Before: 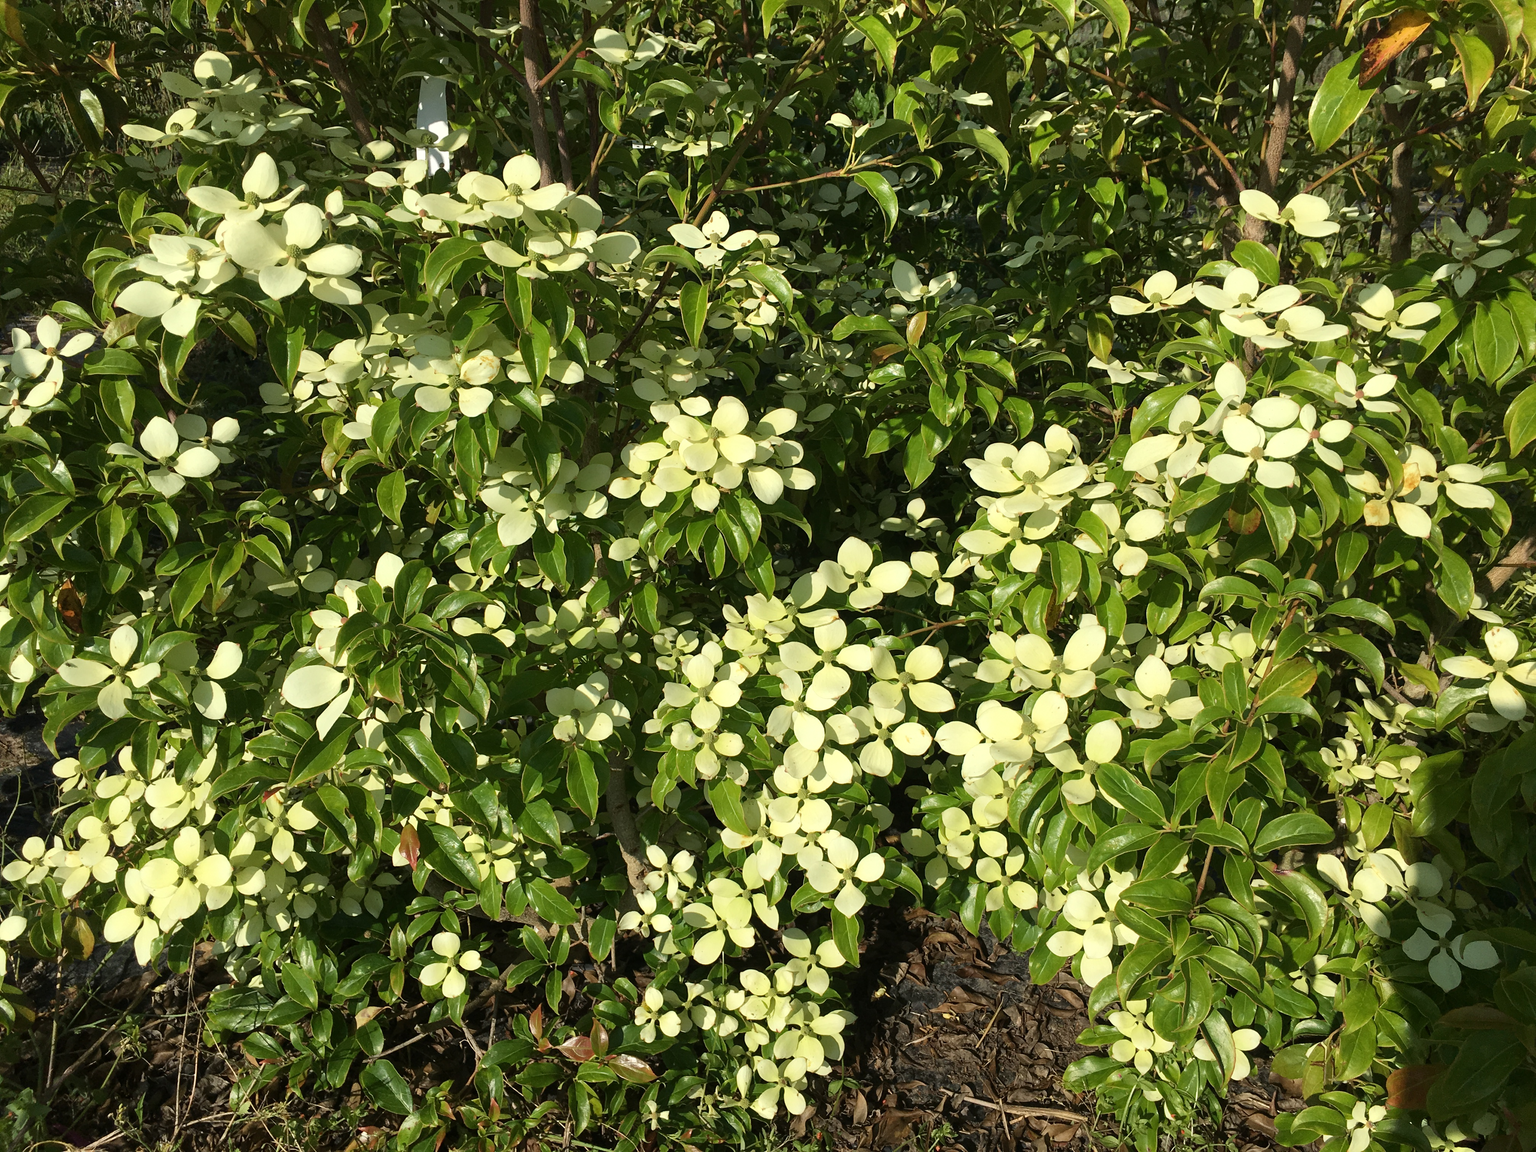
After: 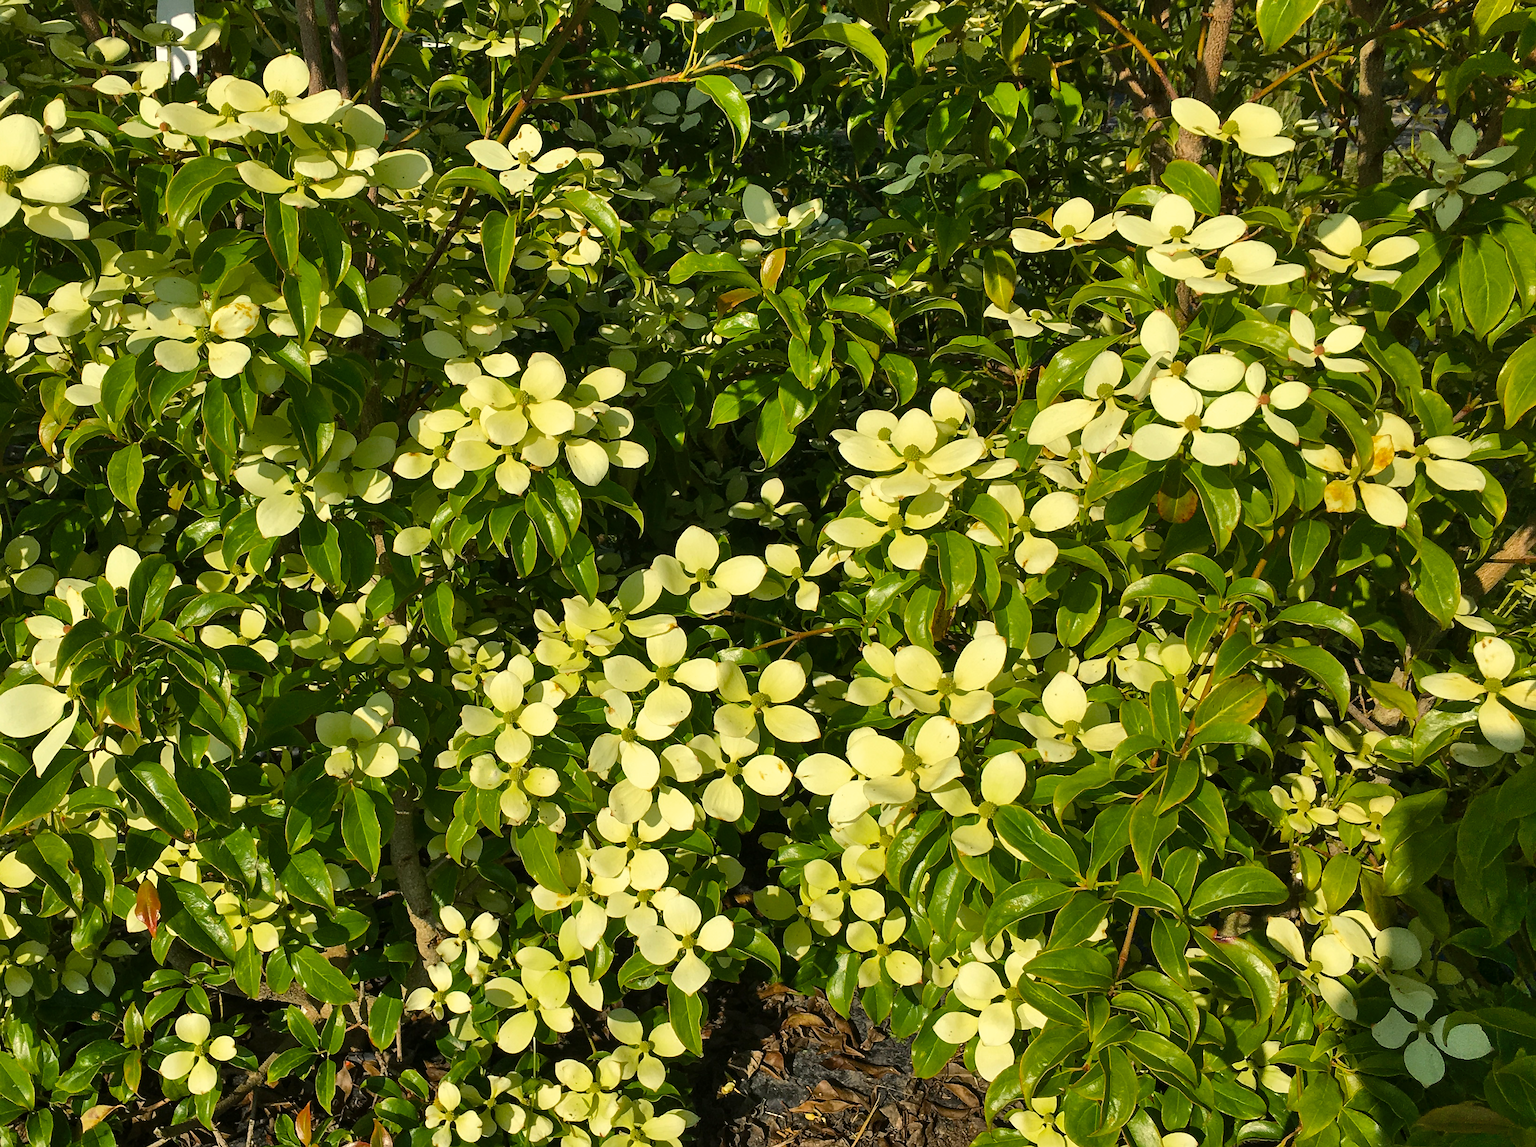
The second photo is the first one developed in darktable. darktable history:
sharpen: radius 1.43, amount 0.399, threshold 1.288
color balance rgb: highlights gain › chroma 2.028%, highlights gain › hue 72.8°, linear chroma grading › global chroma 8.493%, perceptual saturation grading › global saturation 15.025%, saturation formula JzAzBz (2021)
local contrast: highlights 100%, shadows 97%, detail 119%, midtone range 0.2
shadows and highlights: soften with gaussian
crop: left 18.881%, top 9.594%, right 0.001%, bottom 9.621%
